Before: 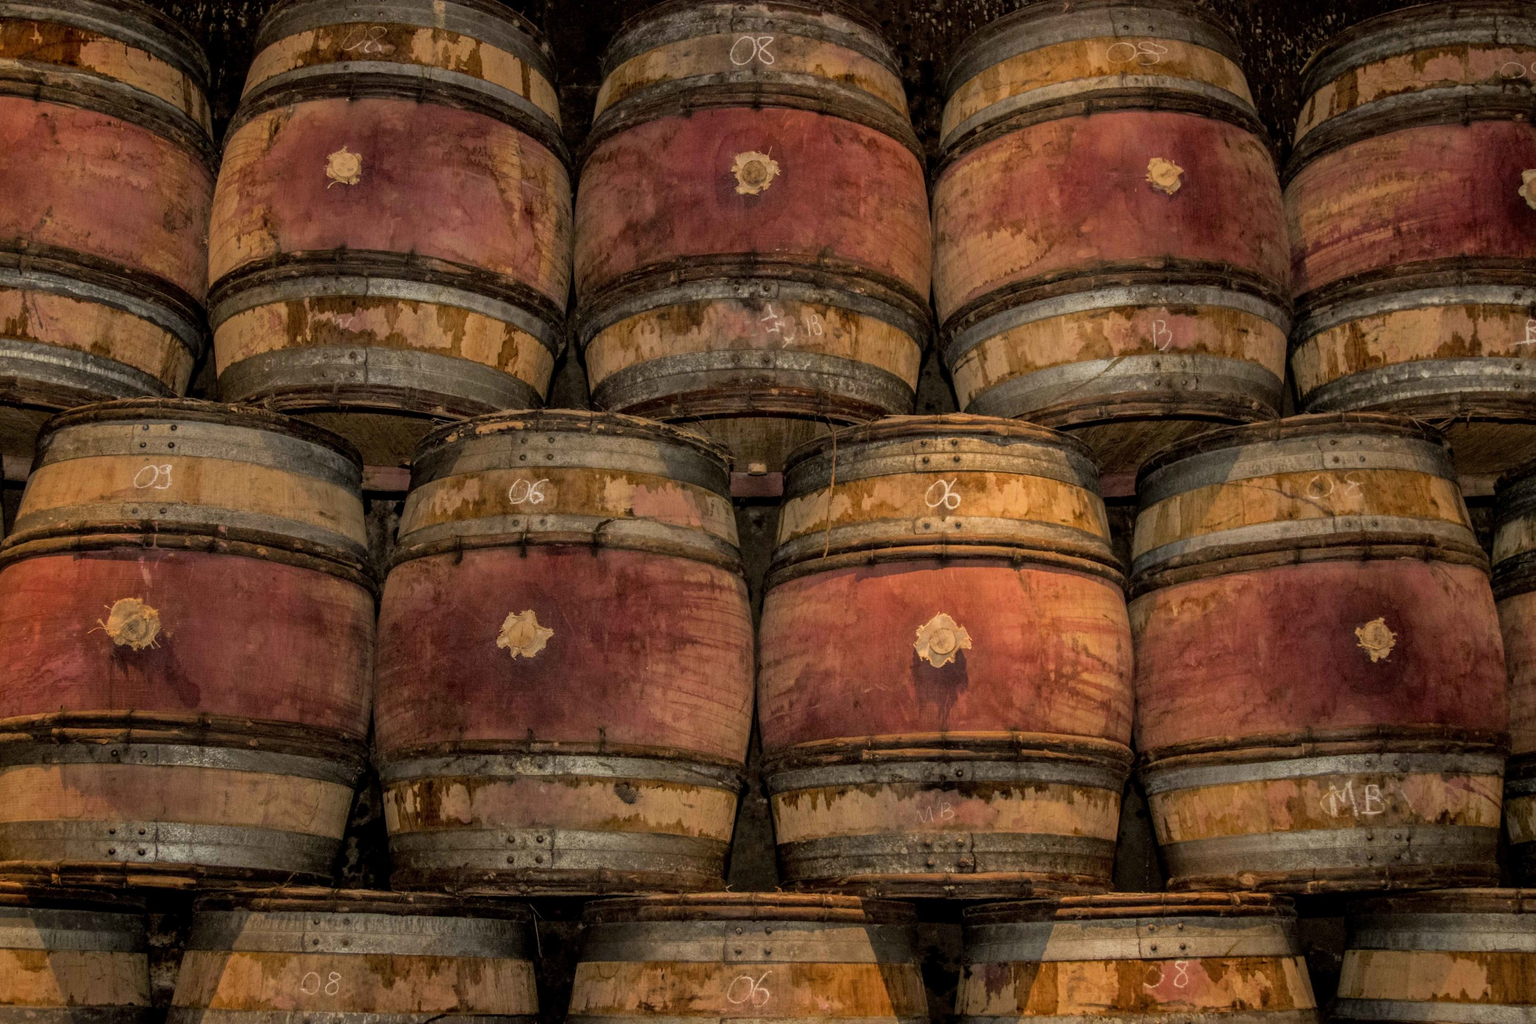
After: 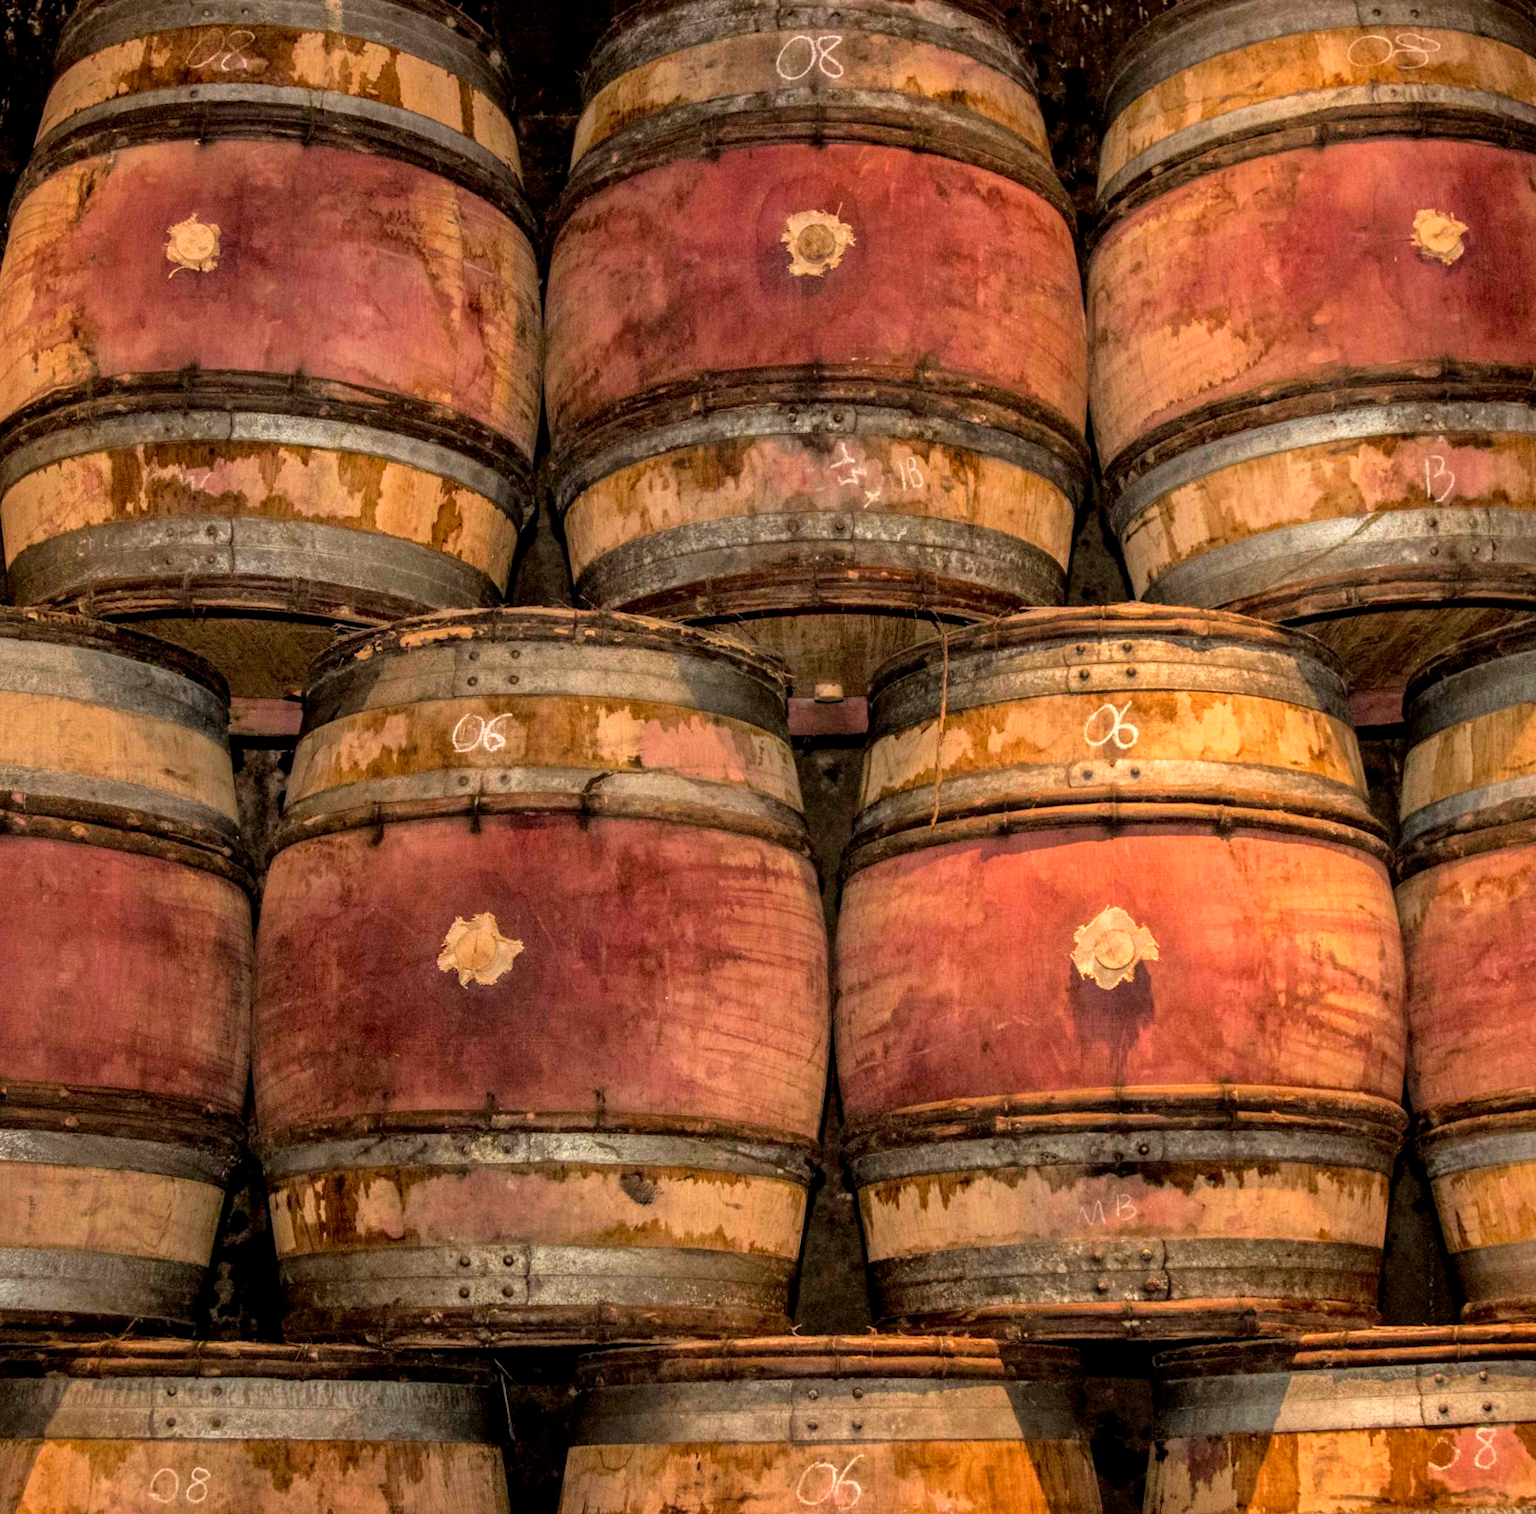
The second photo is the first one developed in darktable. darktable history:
rotate and perspective: rotation -1°, crop left 0.011, crop right 0.989, crop top 0.025, crop bottom 0.975
exposure: exposure 0.74 EV, compensate highlight preservation false
crop and rotate: left 13.342%, right 19.991%
